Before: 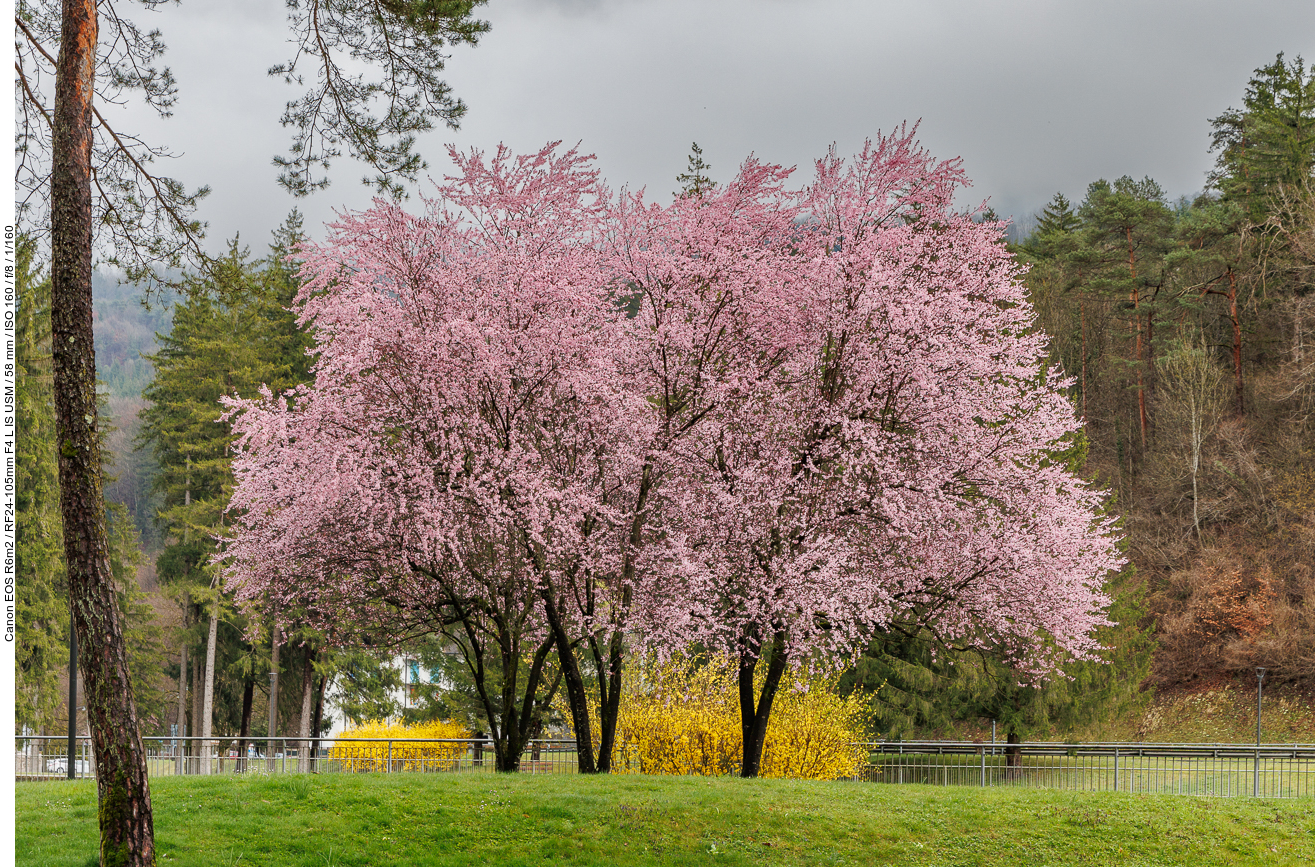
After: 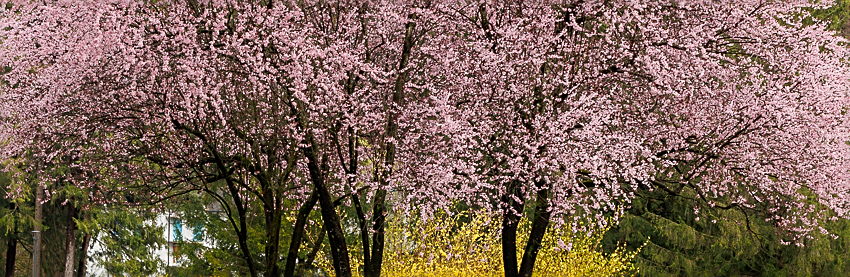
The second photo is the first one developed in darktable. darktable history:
shadows and highlights: shadows -89.67, highlights 89.82, soften with gaussian
sharpen: on, module defaults
crop: left 18.076%, top 51.093%, right 17.263%, bottom 16.934%
